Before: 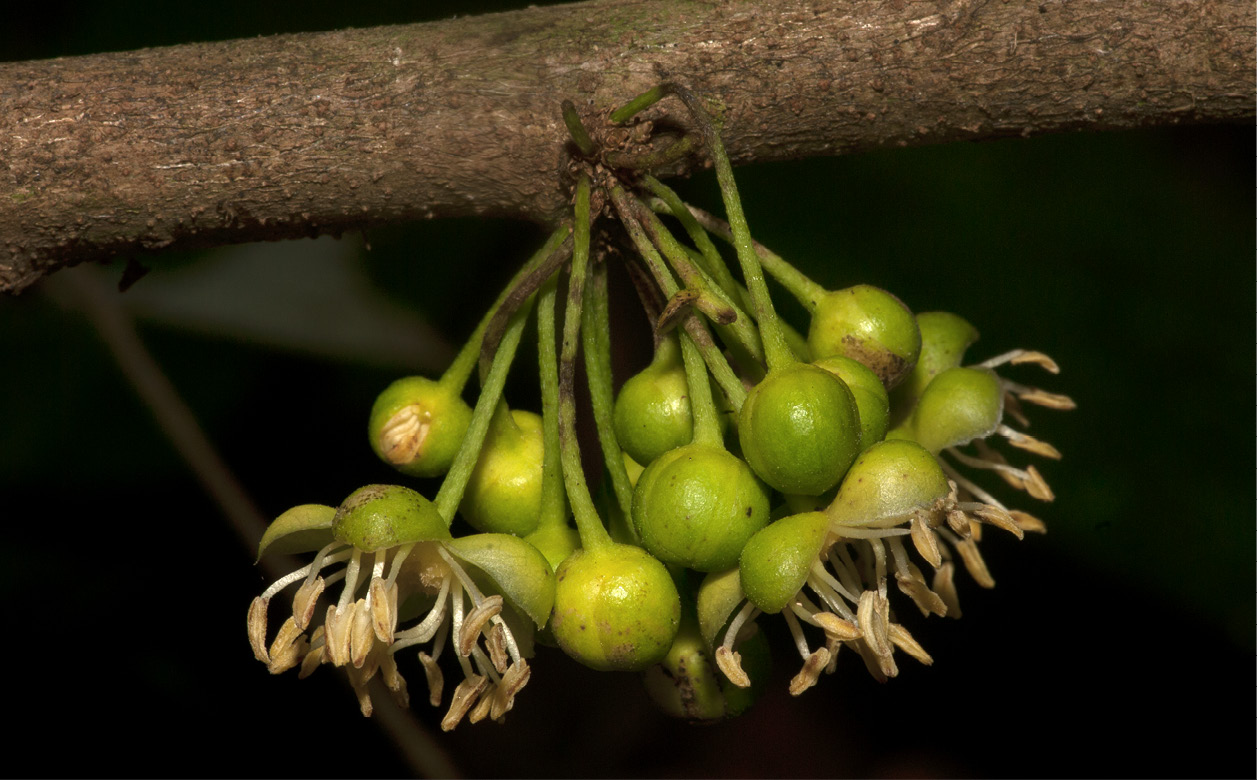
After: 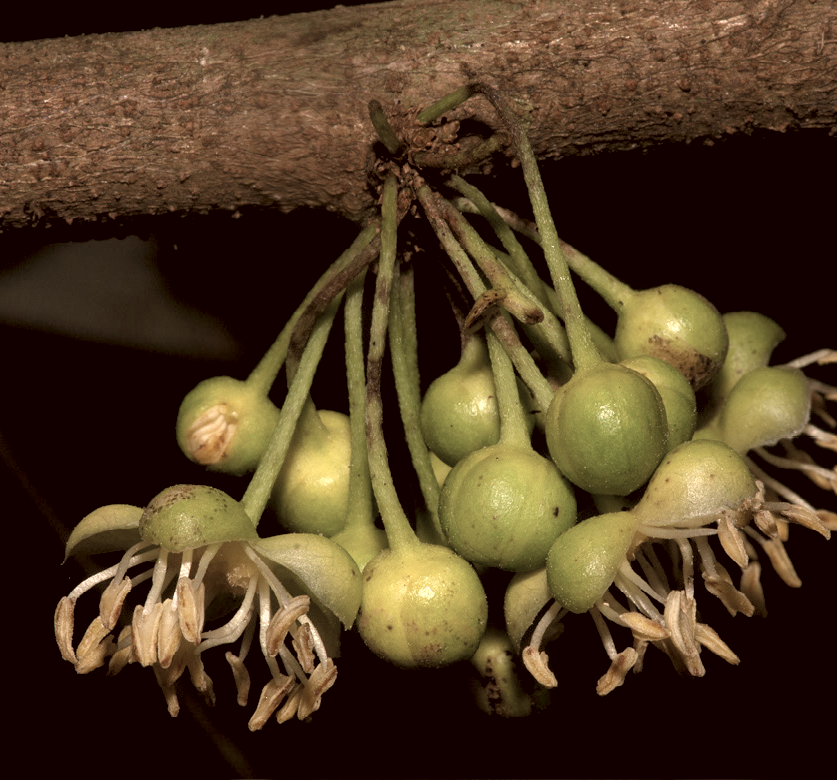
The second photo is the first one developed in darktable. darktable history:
rgb levels: levels [[0.013, 0.434, 0.89], [0, 0.5, 1], [0, 0.5, 1]]
crop: left 15.419%, right 17.914%
color correction: highlights a* 10.21, highlights b* 9.79, shadows a* 8.61, shadows b* 7.88, saturation 0.8
color zones: curves: ch0 [(0, 0.5) (0.125, 0.4) (0.25, 0.5) (0.375, 0.4) (0.5, 0.4) (0.625, 0.35) (0.75, 0.35) (0.875, 0.5)]; ch1 [(0, 0.35) (0.125, 0.45) (0.25, 0.35) (0.375, 0.35) (0.5, 0.35) (0.625, 0.35) (0.75, 0.45) (0.875, 0.35)]; ch2 [(0, 0.6) (0.125, 0.5) (0.25, 0.5) (0.375, 0.6) (0.5, 0.6) (0.625, 0.5) (0.75, 0.5) (0.875, 0.5)]
